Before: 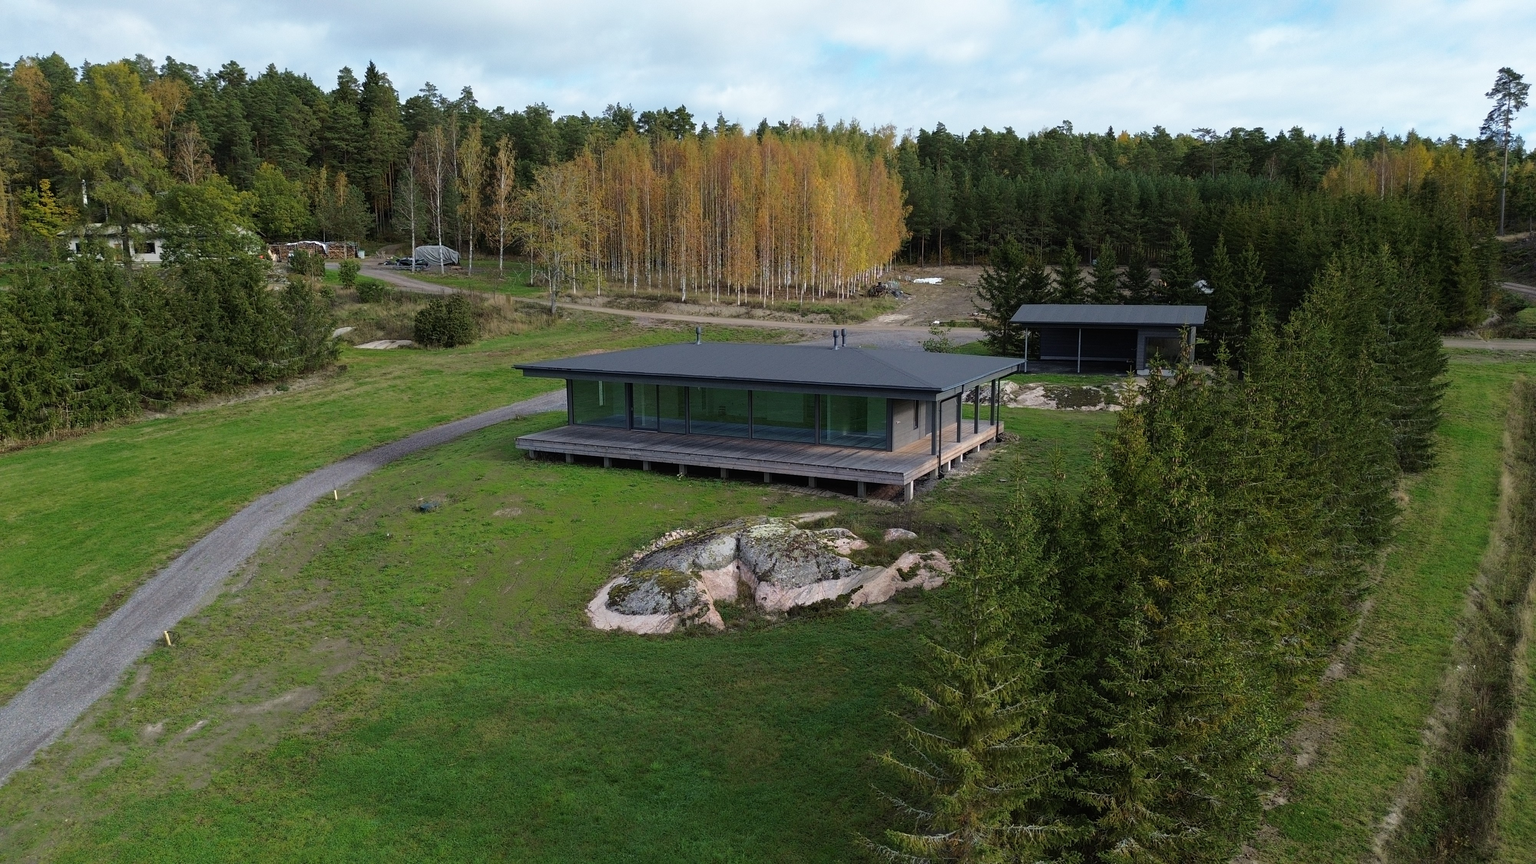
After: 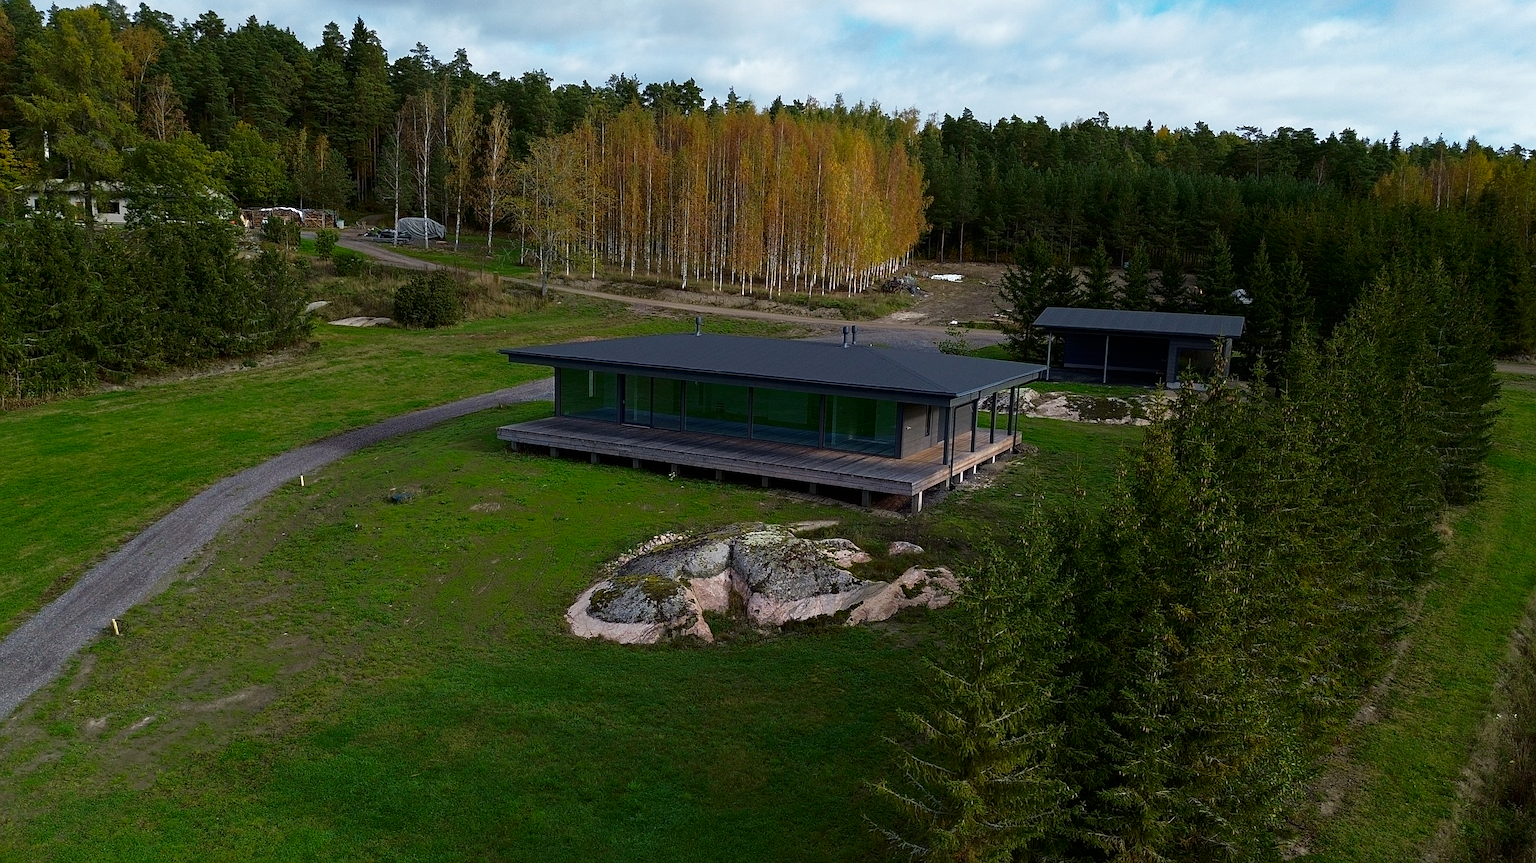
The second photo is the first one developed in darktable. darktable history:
haze removal: compatibility mode true, adaptive false
white balance: red 1, blue 1
sharpen: on, module defaults
crop and rotate: angle -2.38°
contrast brightness saturation: brightness -0.2, saturation 0.08
